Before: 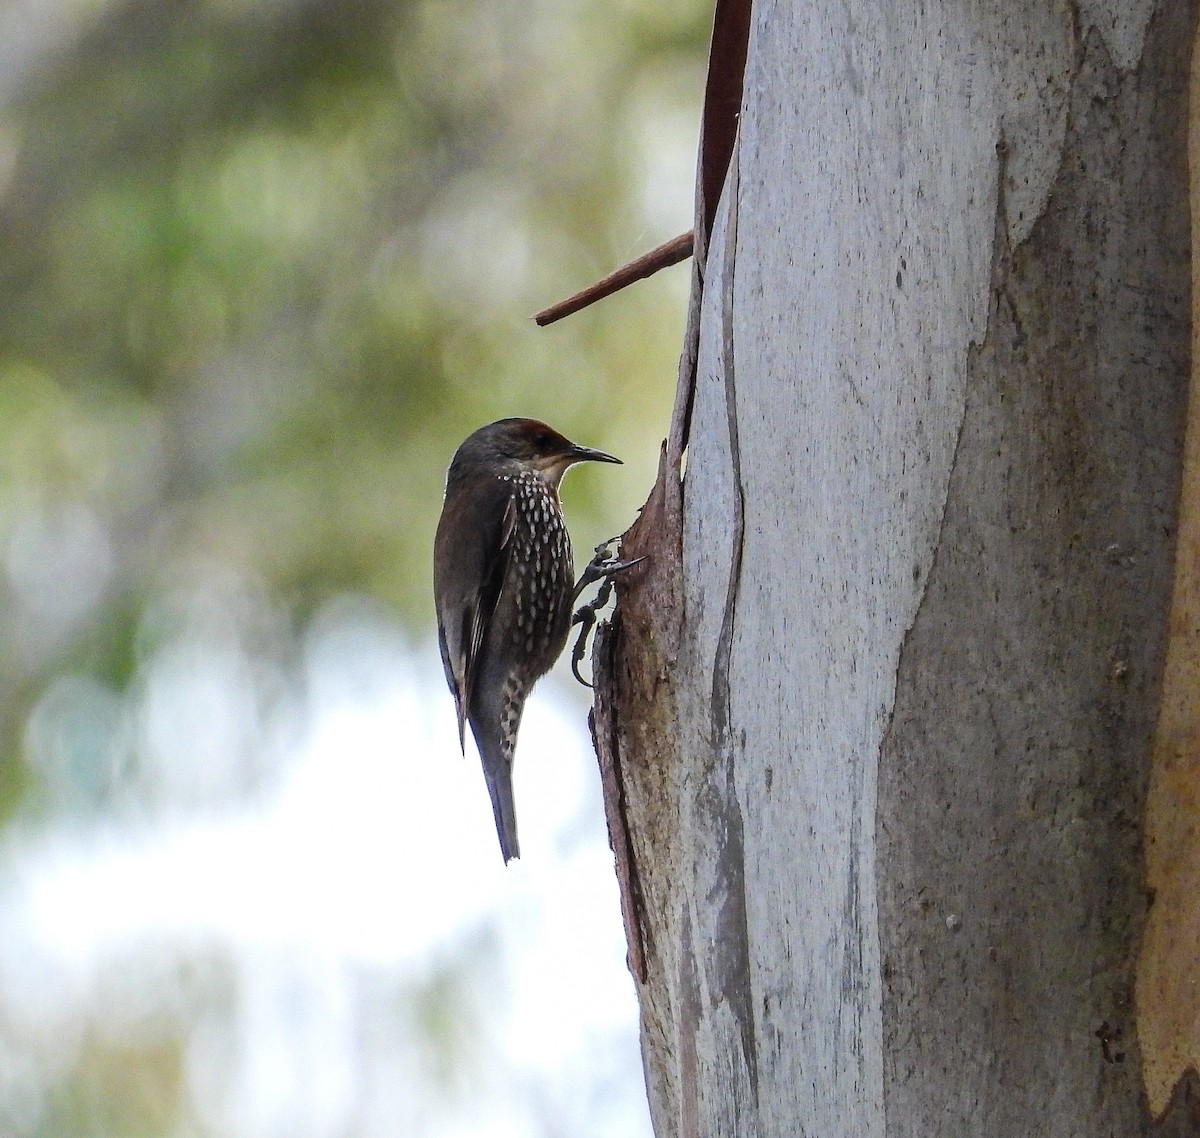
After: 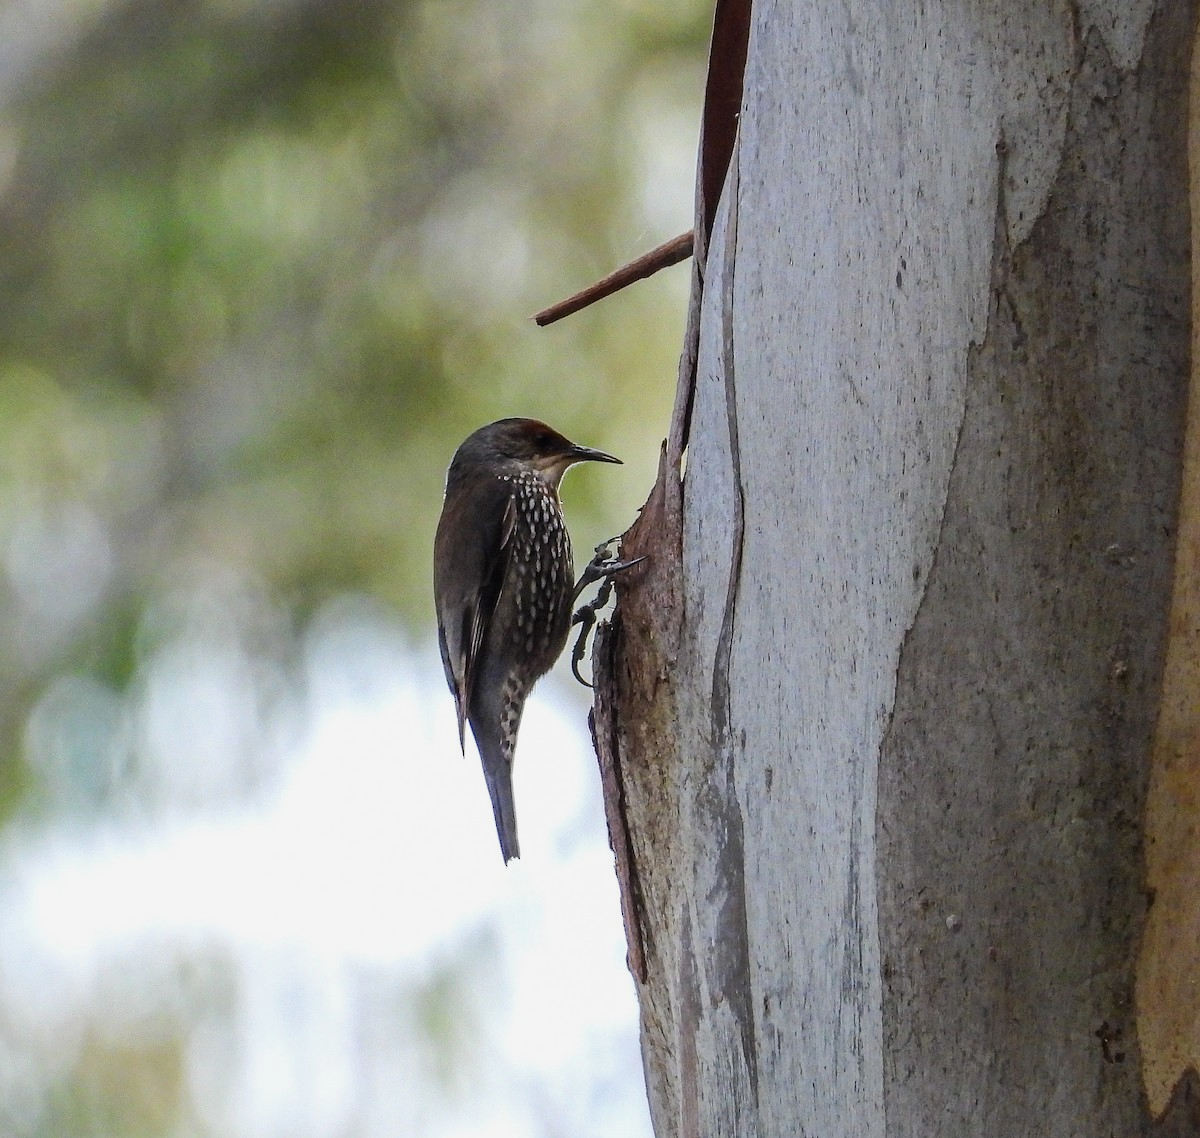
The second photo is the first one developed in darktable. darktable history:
exposure: exposure -0.14 EV, compensate highlight preservation false
